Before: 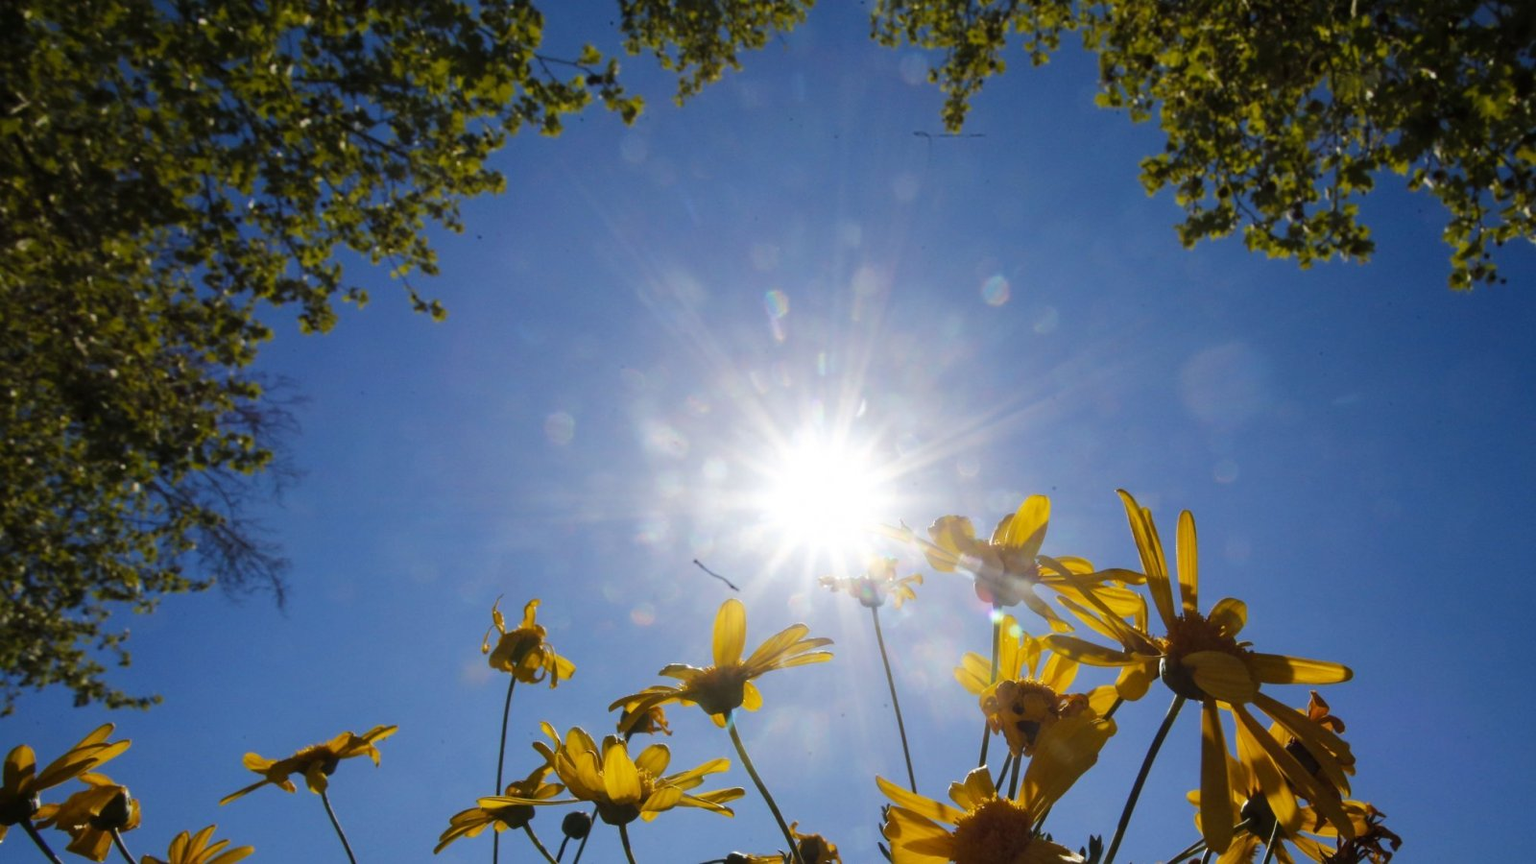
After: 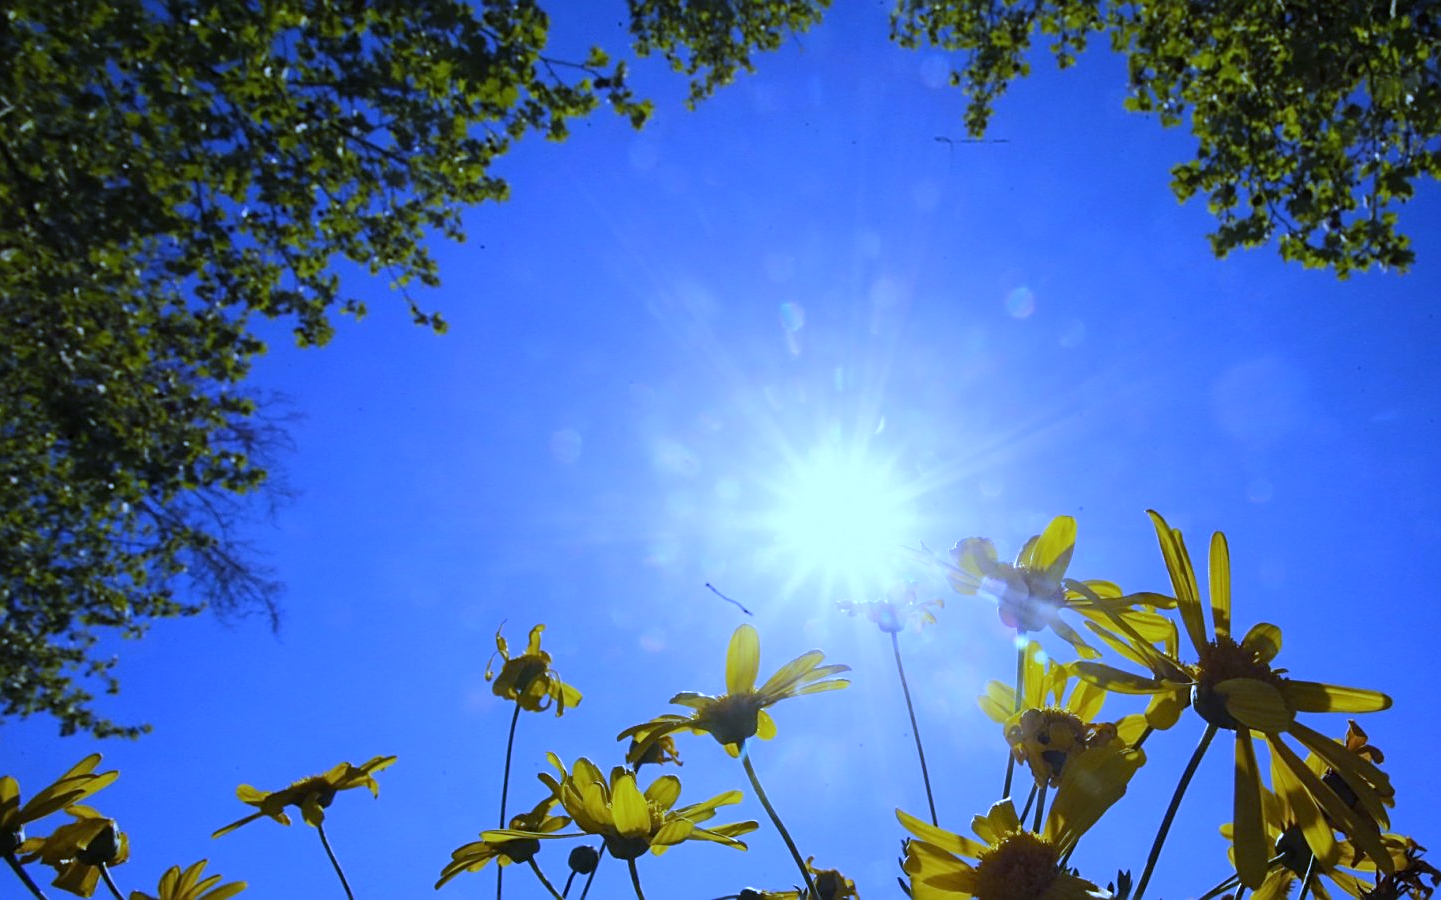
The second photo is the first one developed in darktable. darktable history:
sharpen: on, module defaults
crop and rotate: left 1.088%, right 8.807%
shadows and highlights: shadows 0, highlights 40
white balance: red 0.766, blue 1.537
base curve: curves: ch0 [(0, 0) (0.235, 0.266) (0.503, 0.496) (0.786, 0.72) (1, 1)]
exposure: compensate highlight preservation false
